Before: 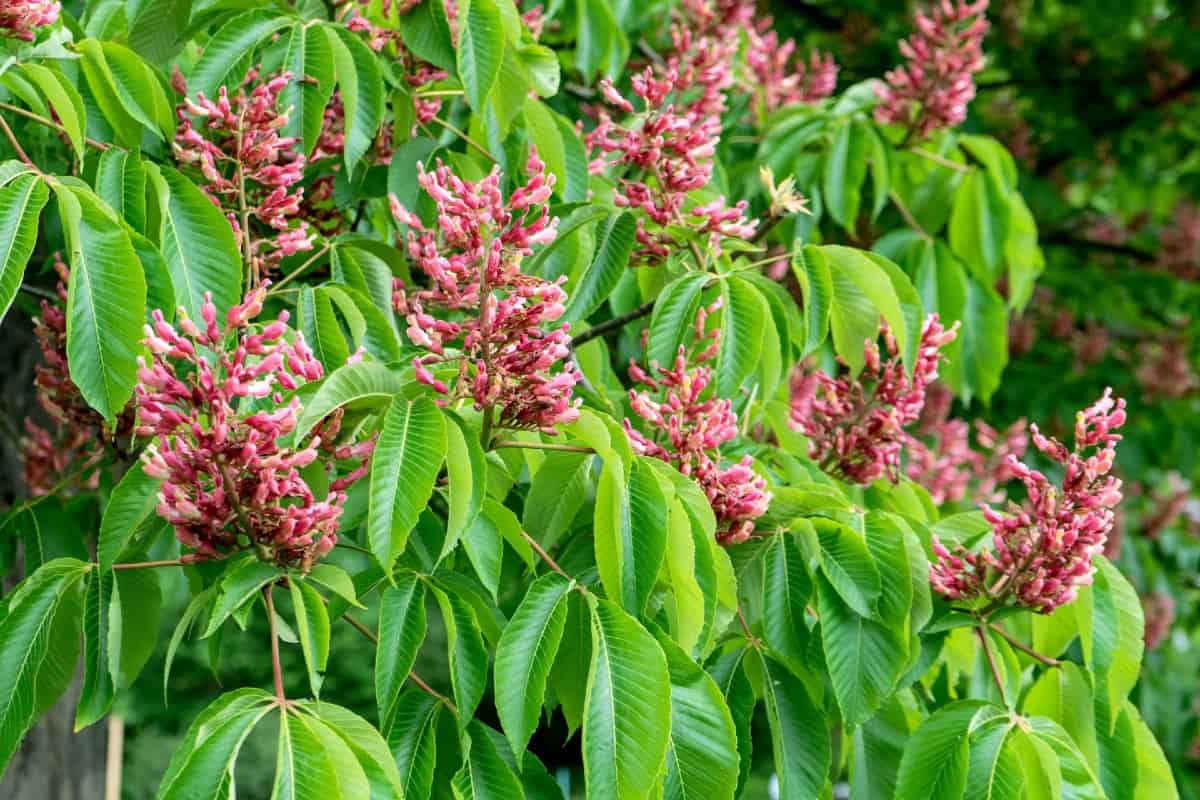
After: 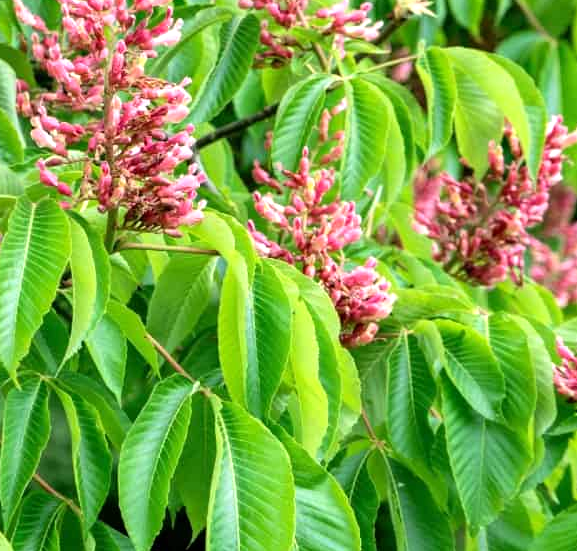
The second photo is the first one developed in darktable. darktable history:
crop: left 31.389%, top 24.79%, right 20.454%, bottom 6.229%
tone equalizer: -8 EV -0.404 EV, -7 EV -0.405 EV, -6 EV -0.344 EV, -5 EV -0.187 EV, -3 EV 0.253 EV, -2 EV 0.313 EV, -1 EV 0.39 EV, +0 EV 0.437 EV
